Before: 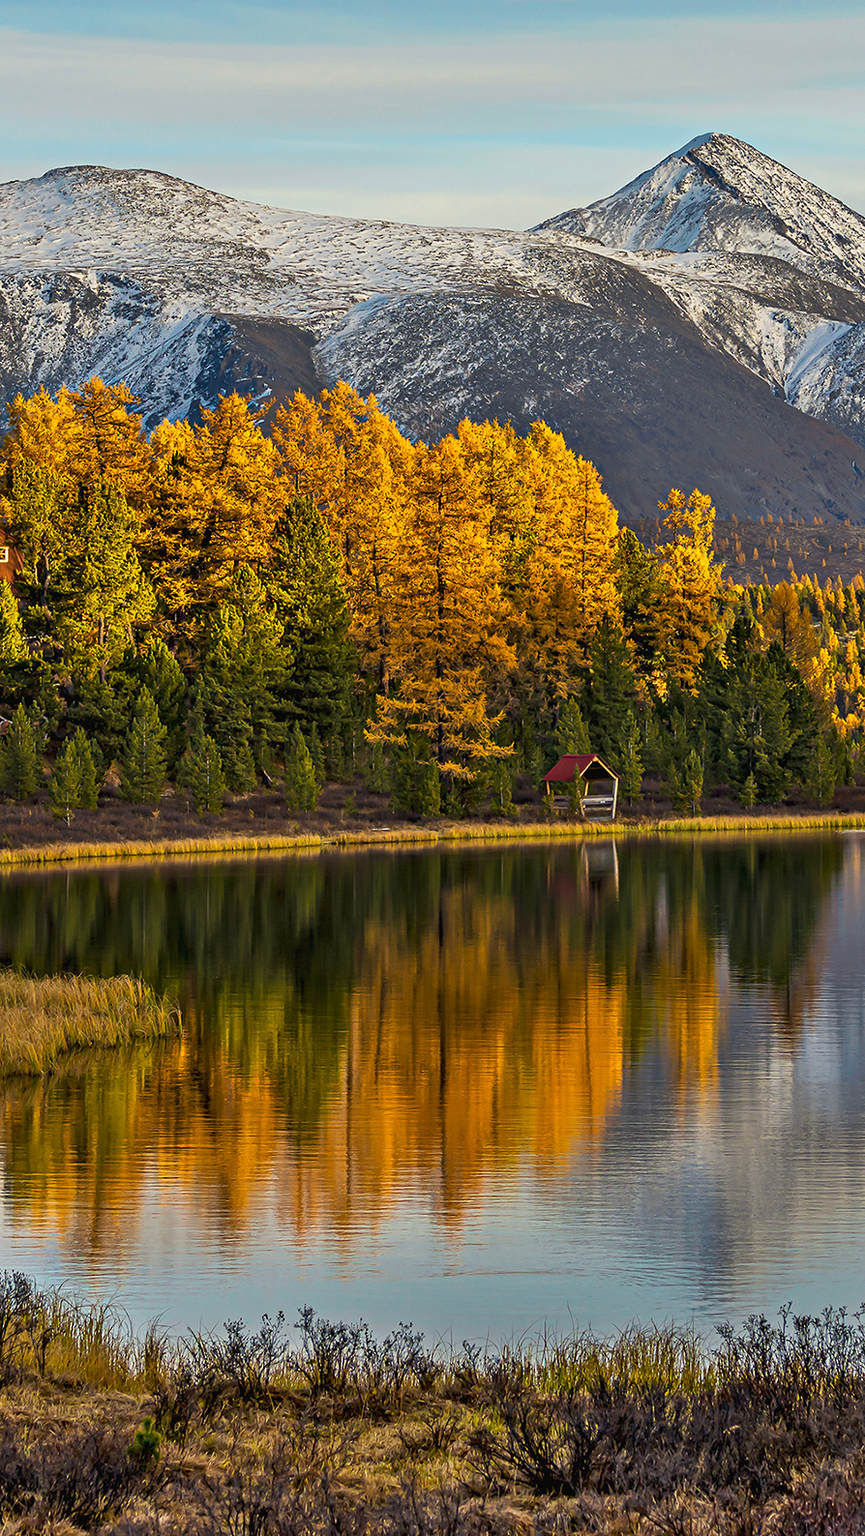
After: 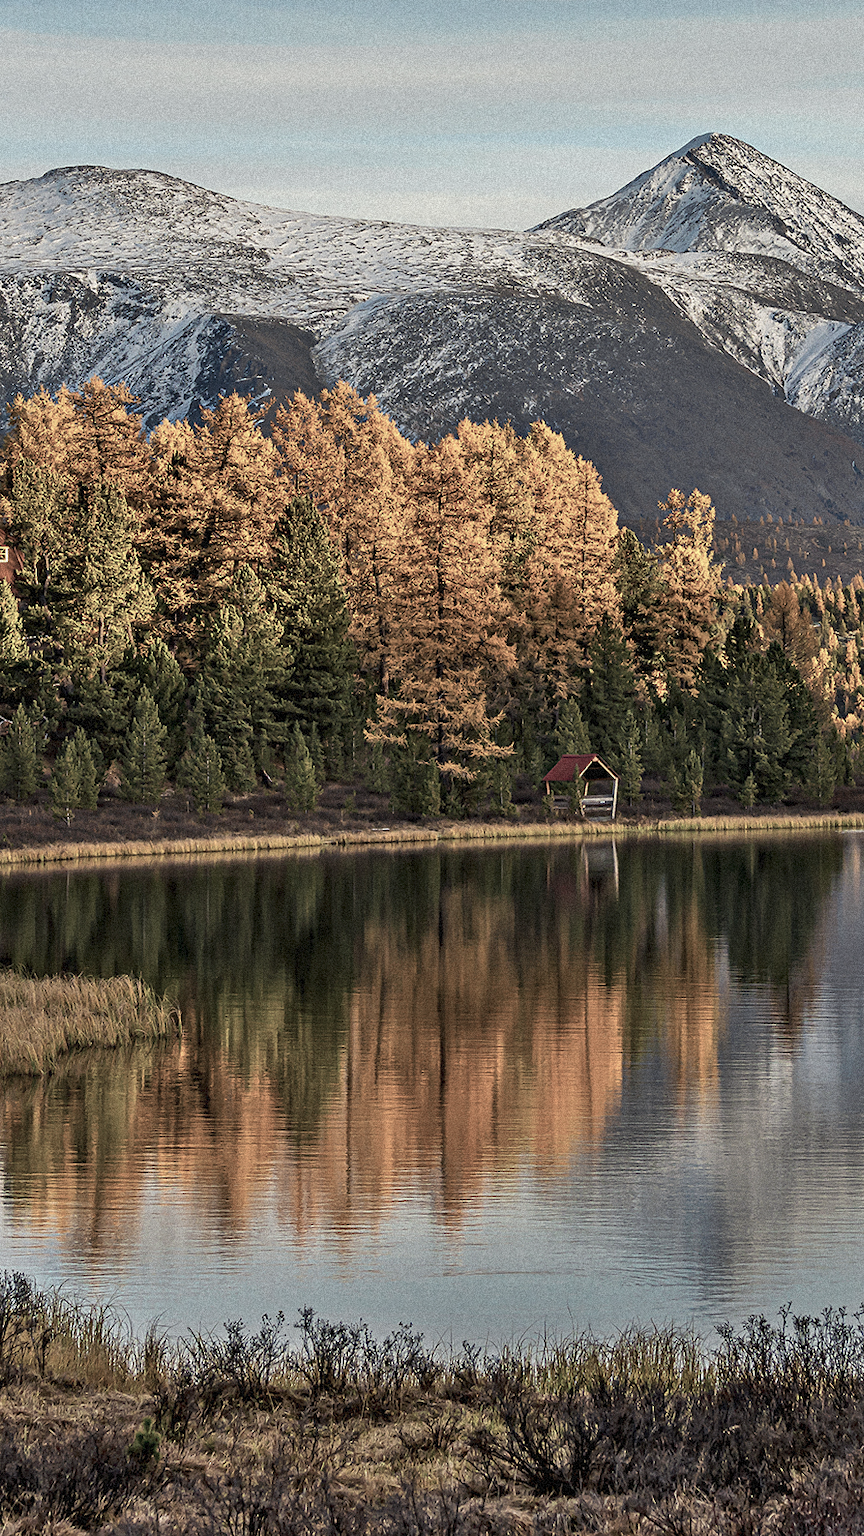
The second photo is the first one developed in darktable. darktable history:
color balance rgb: linear chroma grading › global chroma -16.06%, perceptual saturation grading › global saturation -32.85%, global vibrance -23.56%
exposure: exposure -0.01 EV, compensate highlight preservation false
grain: strength 35%, mid-tones bias 0%
